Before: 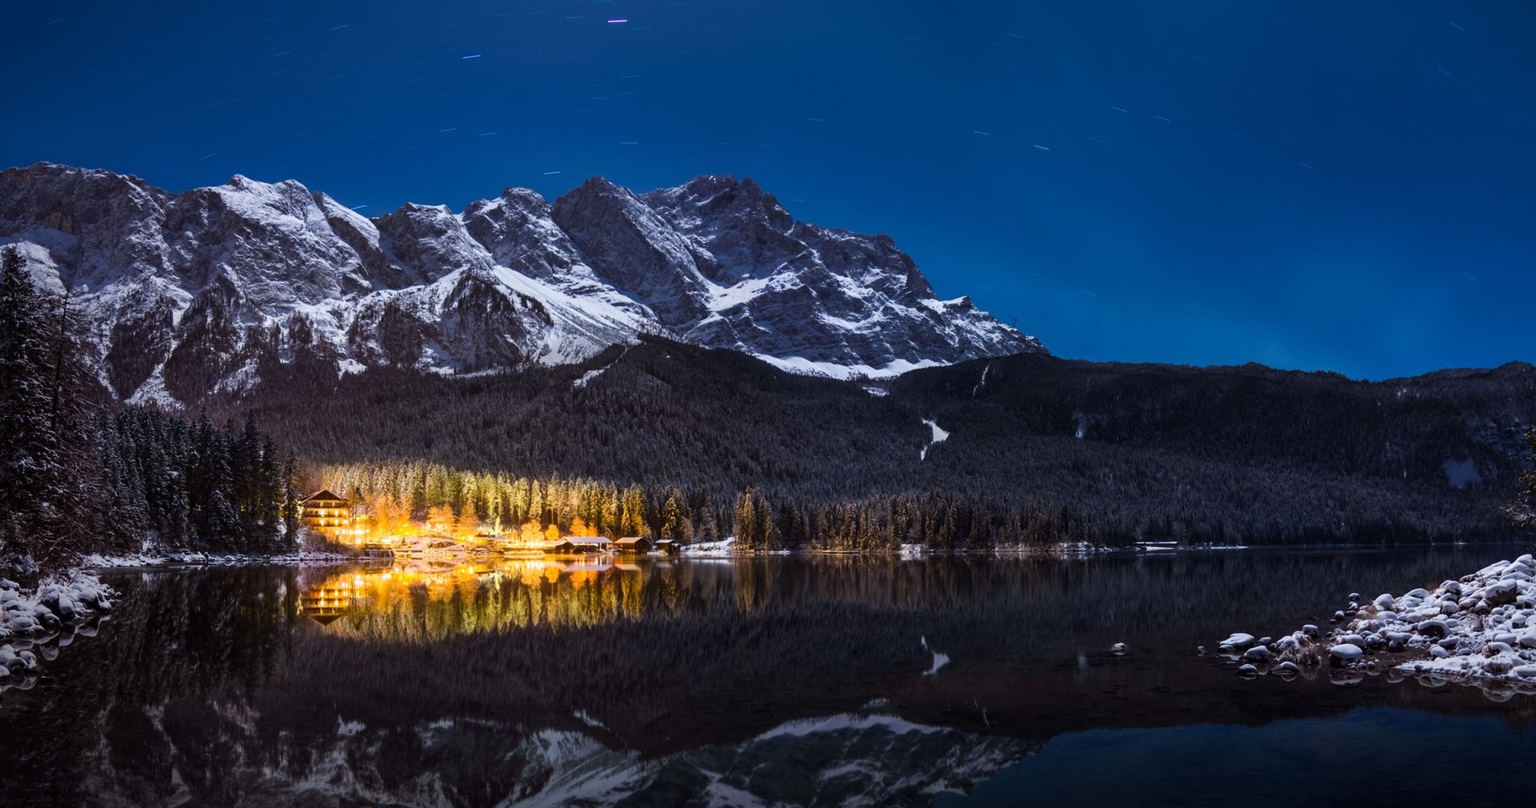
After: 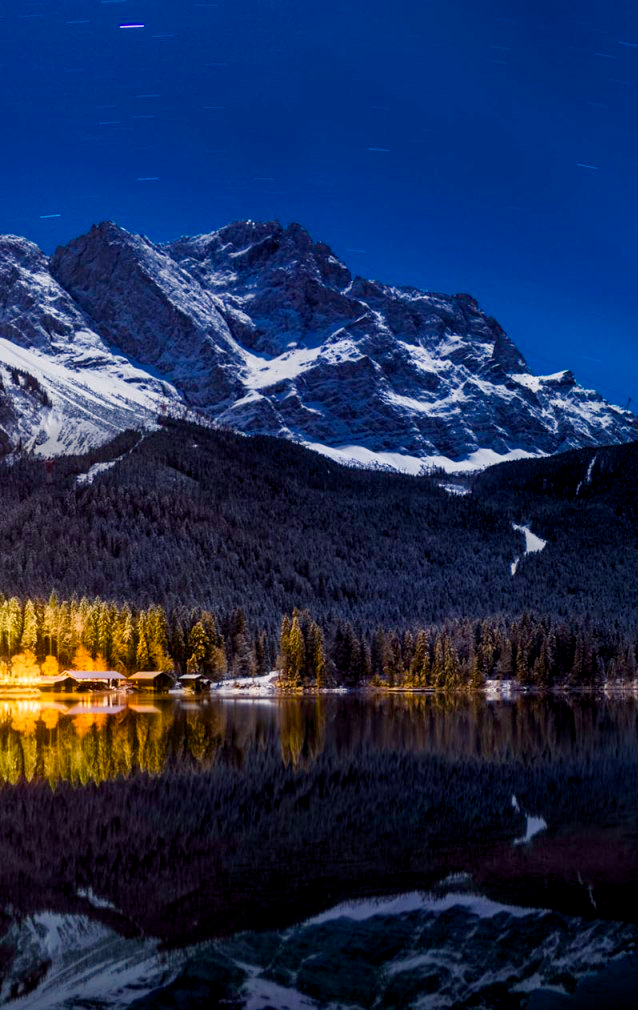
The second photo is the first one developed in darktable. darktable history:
color balance rgb: shadows lift › chroma 3%, shadows lift › hue 240.84°, highlights gain › chroma 3%, highlights gain › hue 73.2°, global offset › luminance -0.5%, perceptual saturation grading › global saturation 20%, perceptual saturation grading › highlights -25%, perceptual saturation grading › shadows 50%, global vibrance 25.26%
crop: left 33.36%, right 33.36%
